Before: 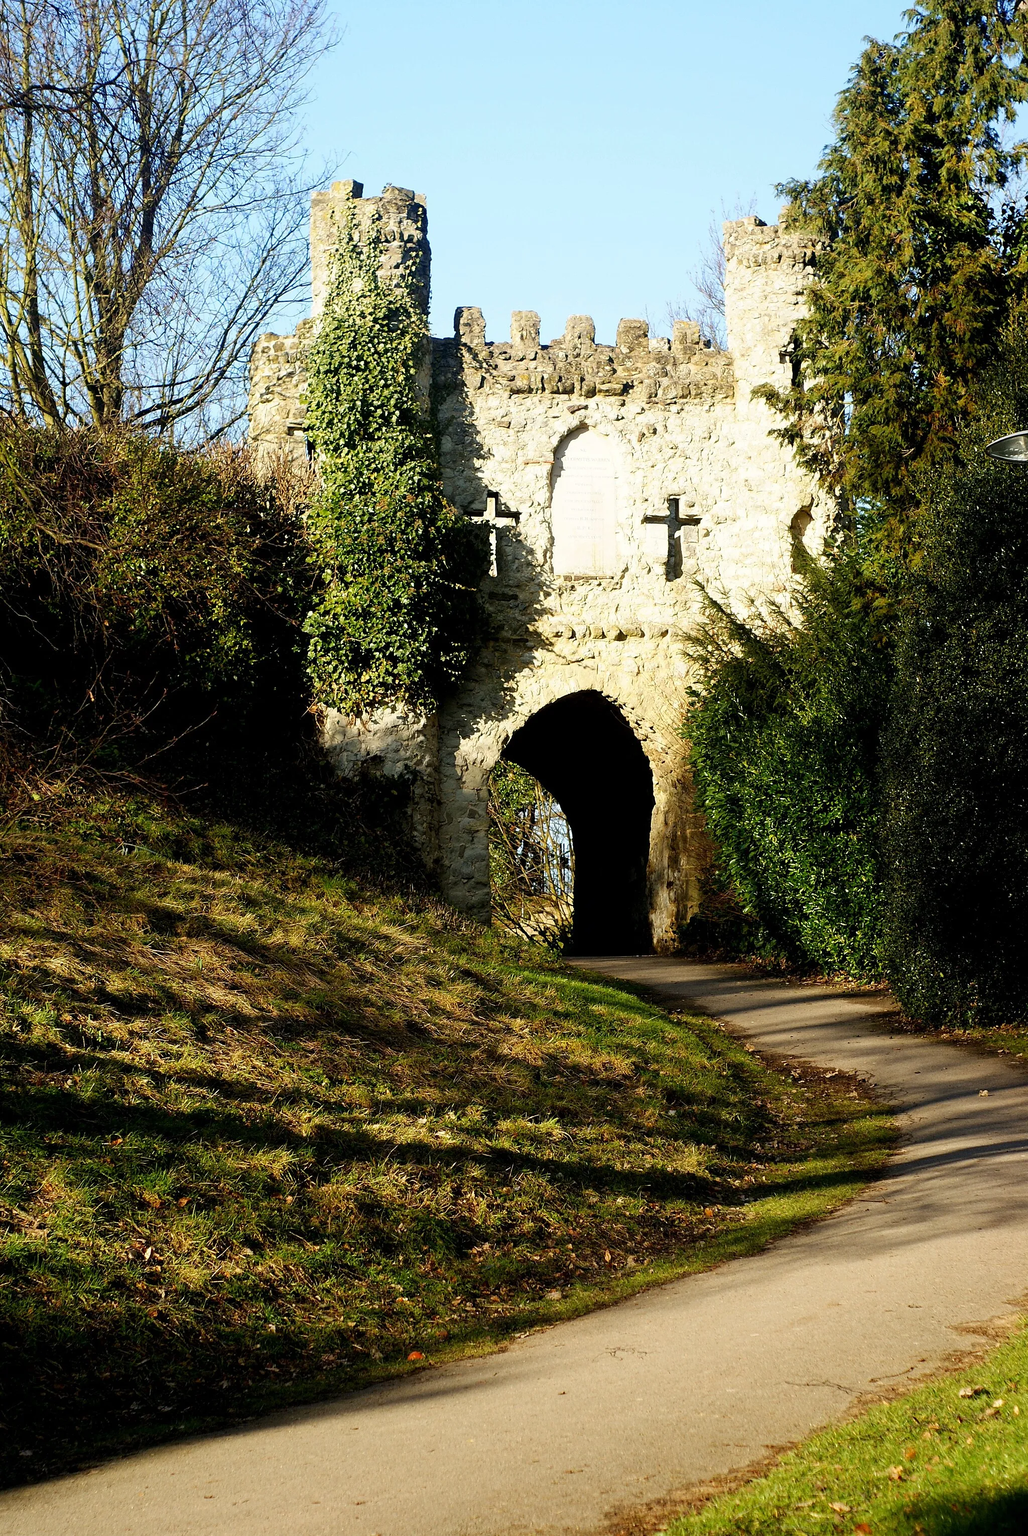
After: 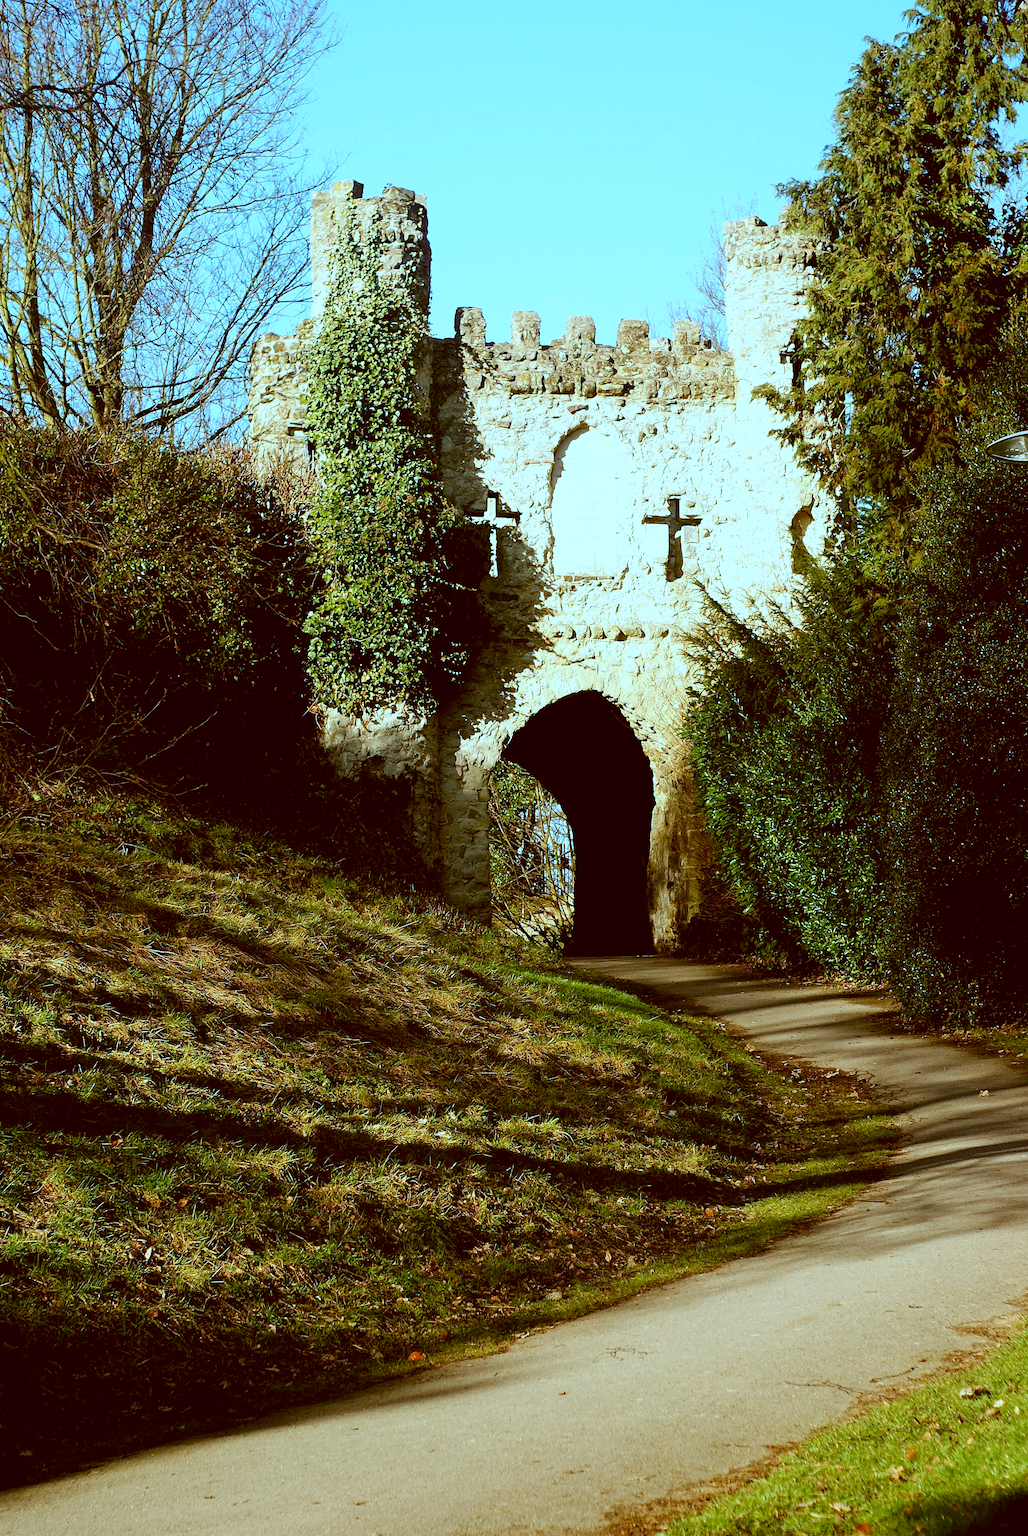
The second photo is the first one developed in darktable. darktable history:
white balance: red 0.984, blue 1.059
color correction: highlights a* -14.62, highlights b* -16.22, shadows a* 10.12, shadows b* 29.4
